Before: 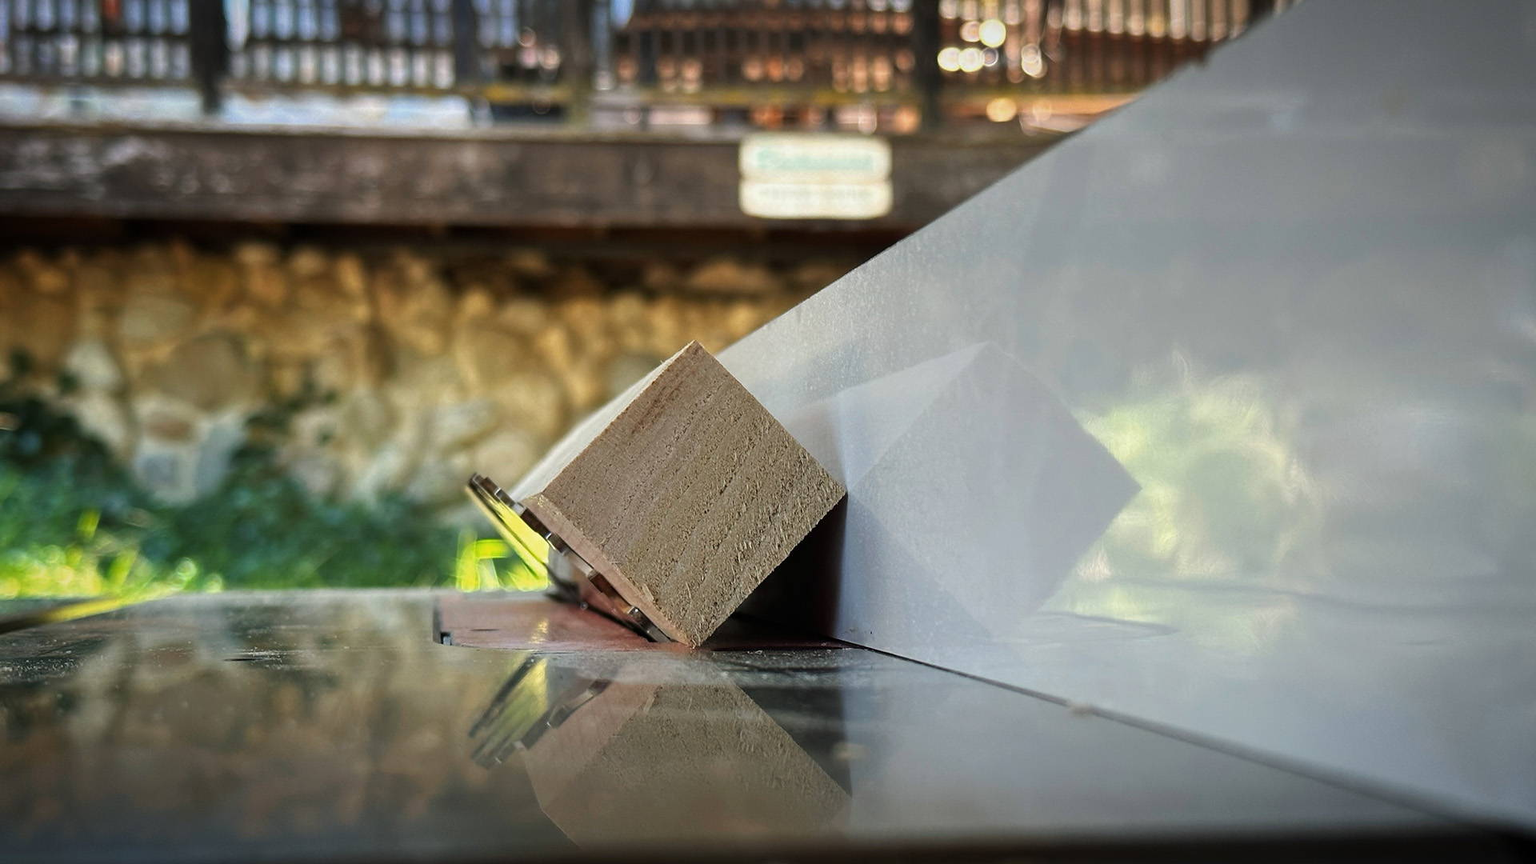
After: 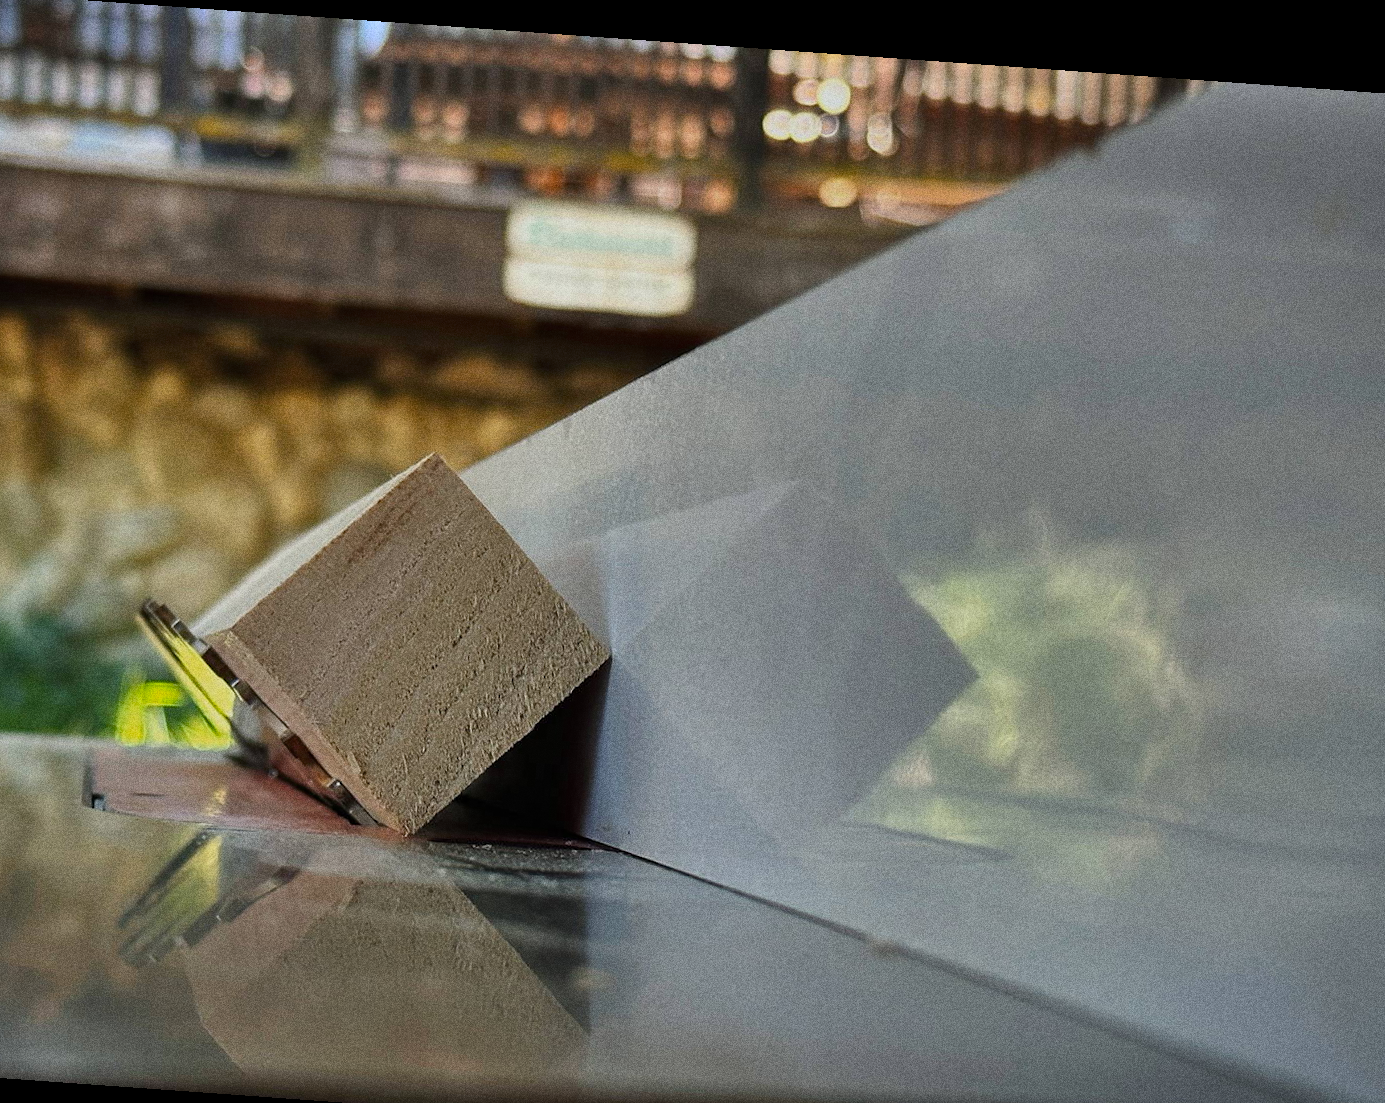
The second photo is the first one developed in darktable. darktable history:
crop and rotate: left 24.034%, top 2.838%, right 6.406%, bottom 6.299%
color correction: saturation 0.8
color balance rgb: linear chroma grading › shadows -8%, linear chroma grading › global chroma 10%, perceptual saturation grading › global saturation 2%, perceptual saturation grading › highlights -2%, perceptual saturation grading › mid-tones 4%, perceptual saturation grading › shadows 8%, perceptual brilliance grading › global brilliance 2%, perceptual brilliance grading › highlights -4%, global vibrance 16%, saturation formula JzAzBz (2021)
shadows and highlights: shadows 80.73, white point adjustment -9.07, highlights -61.46, soften with gaussian
grain: coarseness 0.09 ISO, strength 40%
rotate and perspective: rotation 4.1°, automatic cropping off
